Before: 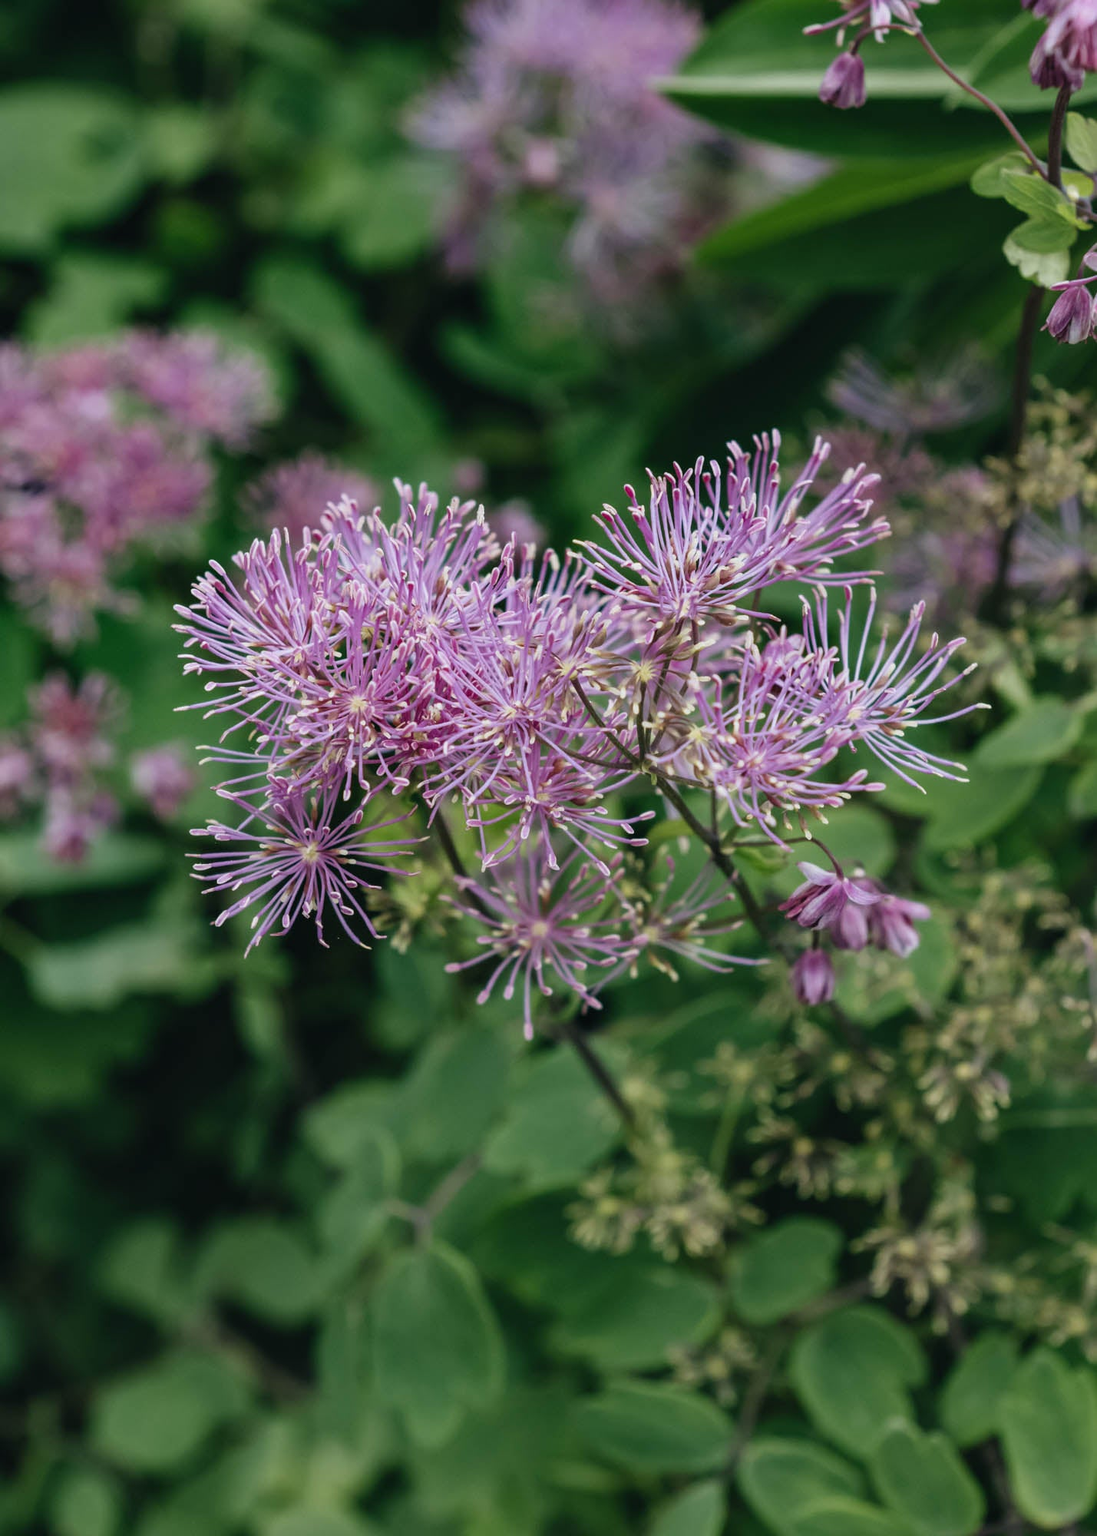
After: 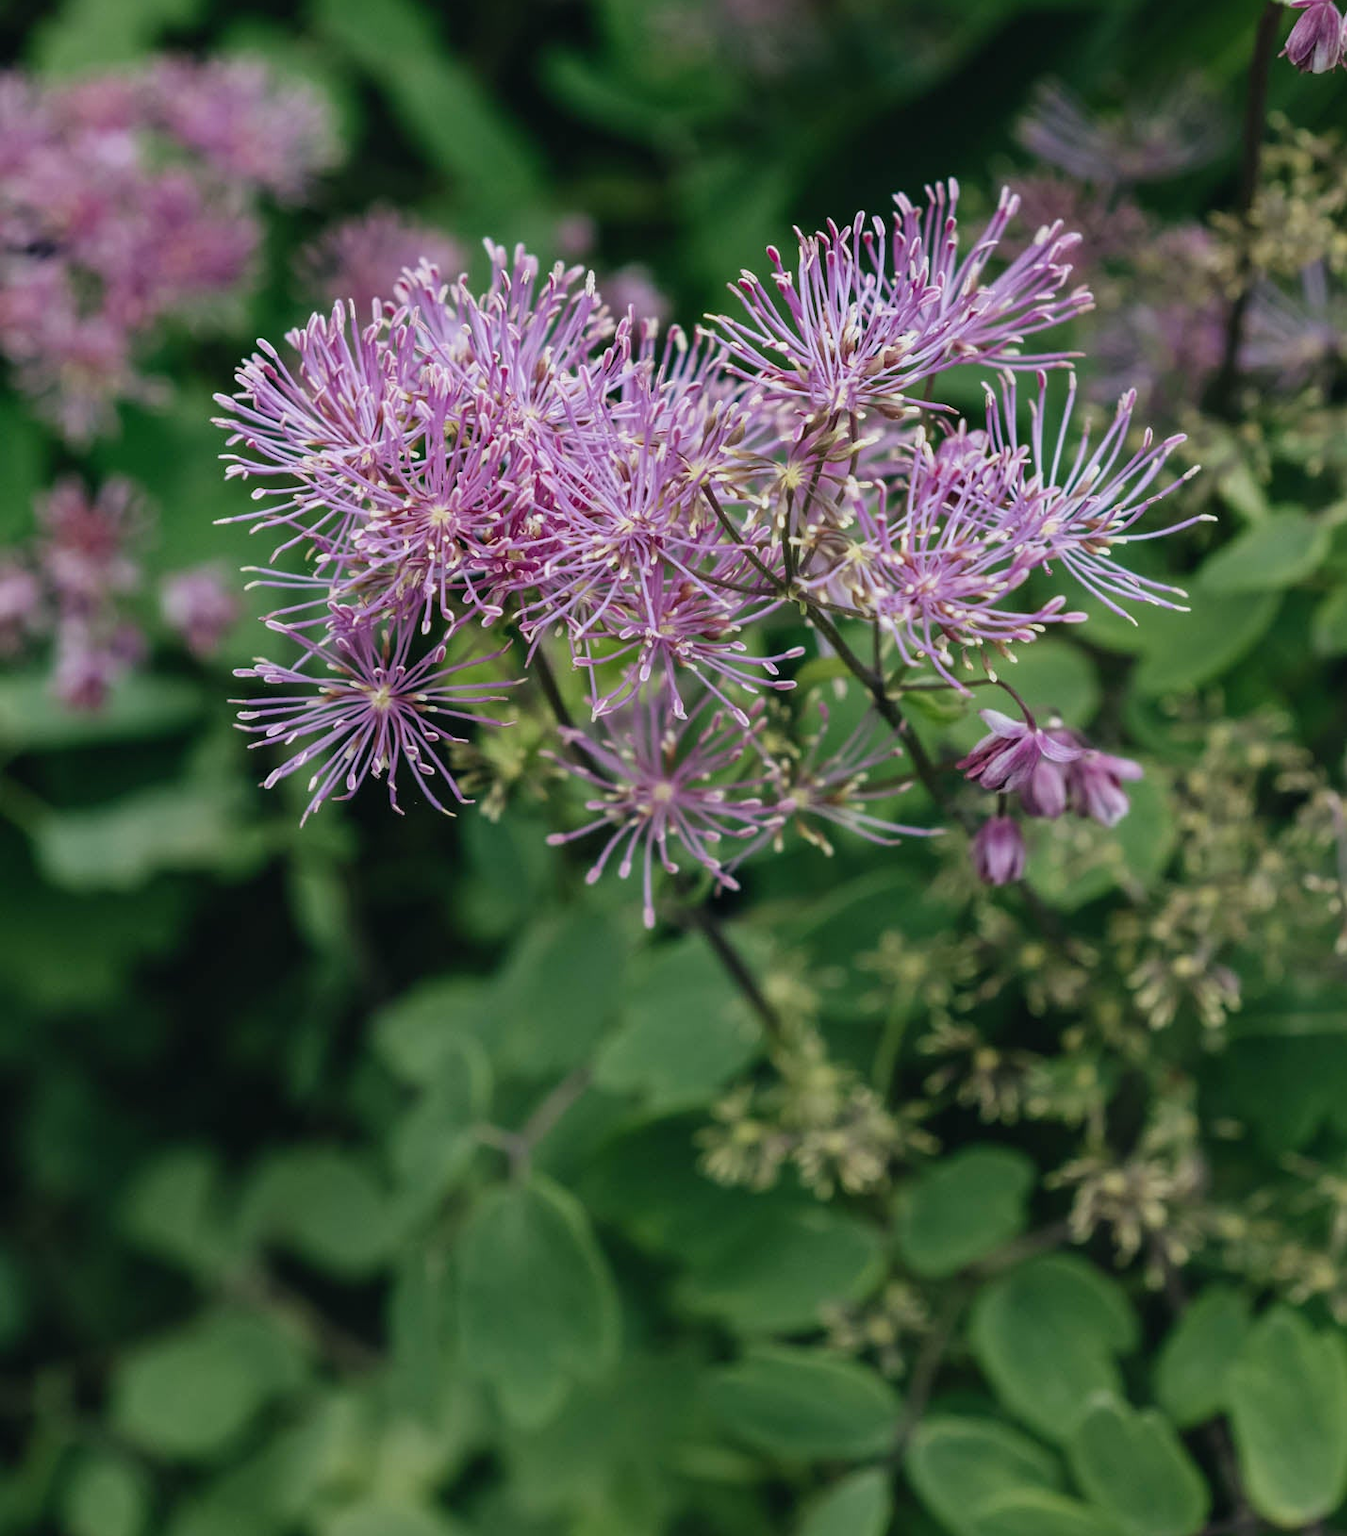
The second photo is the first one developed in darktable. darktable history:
bloom: size 9%, threshold 100%, strength 7%
crop and rotate: top 18.507%
